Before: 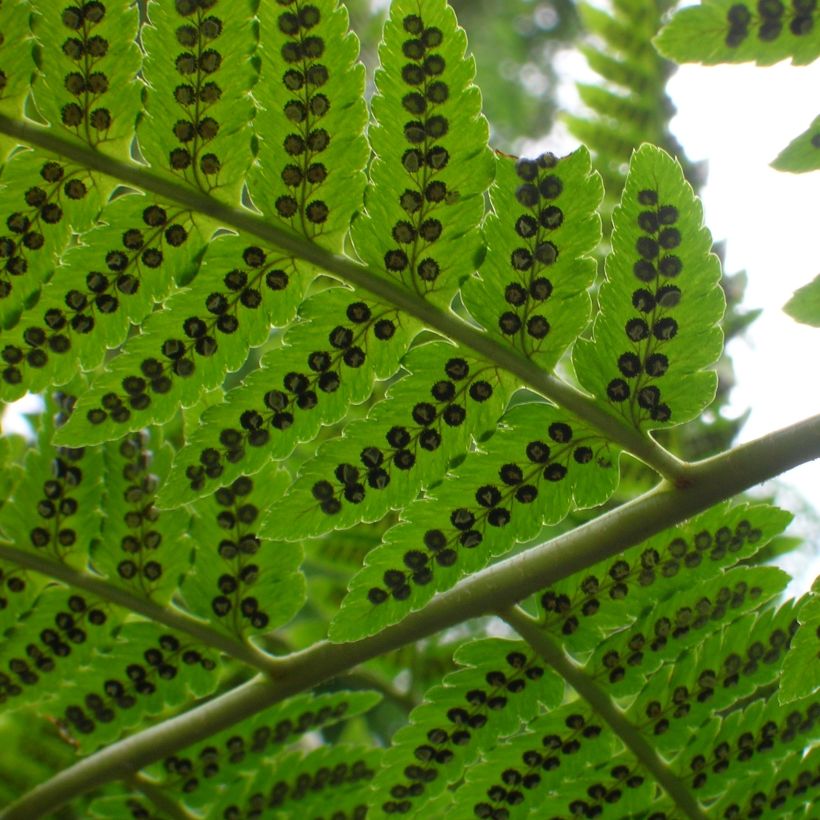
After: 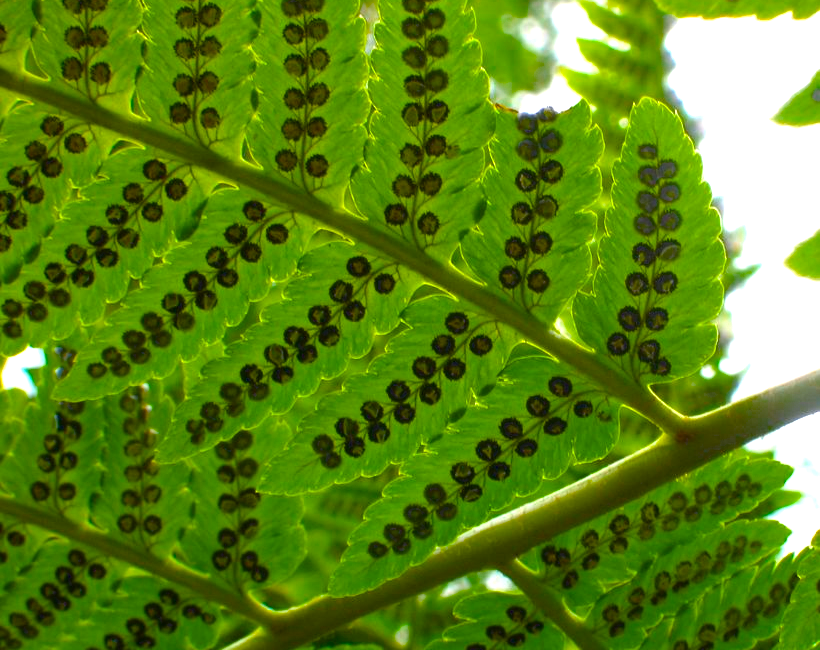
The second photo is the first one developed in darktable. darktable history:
exposure: exposure 0.608 EV, compensate highlight preservation false
crop and rotate: top 5.648%, bottom 14.973%
color balance rgb: power › luminance -3.513%, power › hue 143.54°, highlights gain › chroma 0.159%, highlights gain › hue 332.89°, linear chroma grading › global chroma 15.659%, perceptual saturation grading › global saturation 39.394%, perceptual brilliance grading › global brilliance 18.275%, global vibrance 16.286%, saturation formula JzAzBz (2021)
